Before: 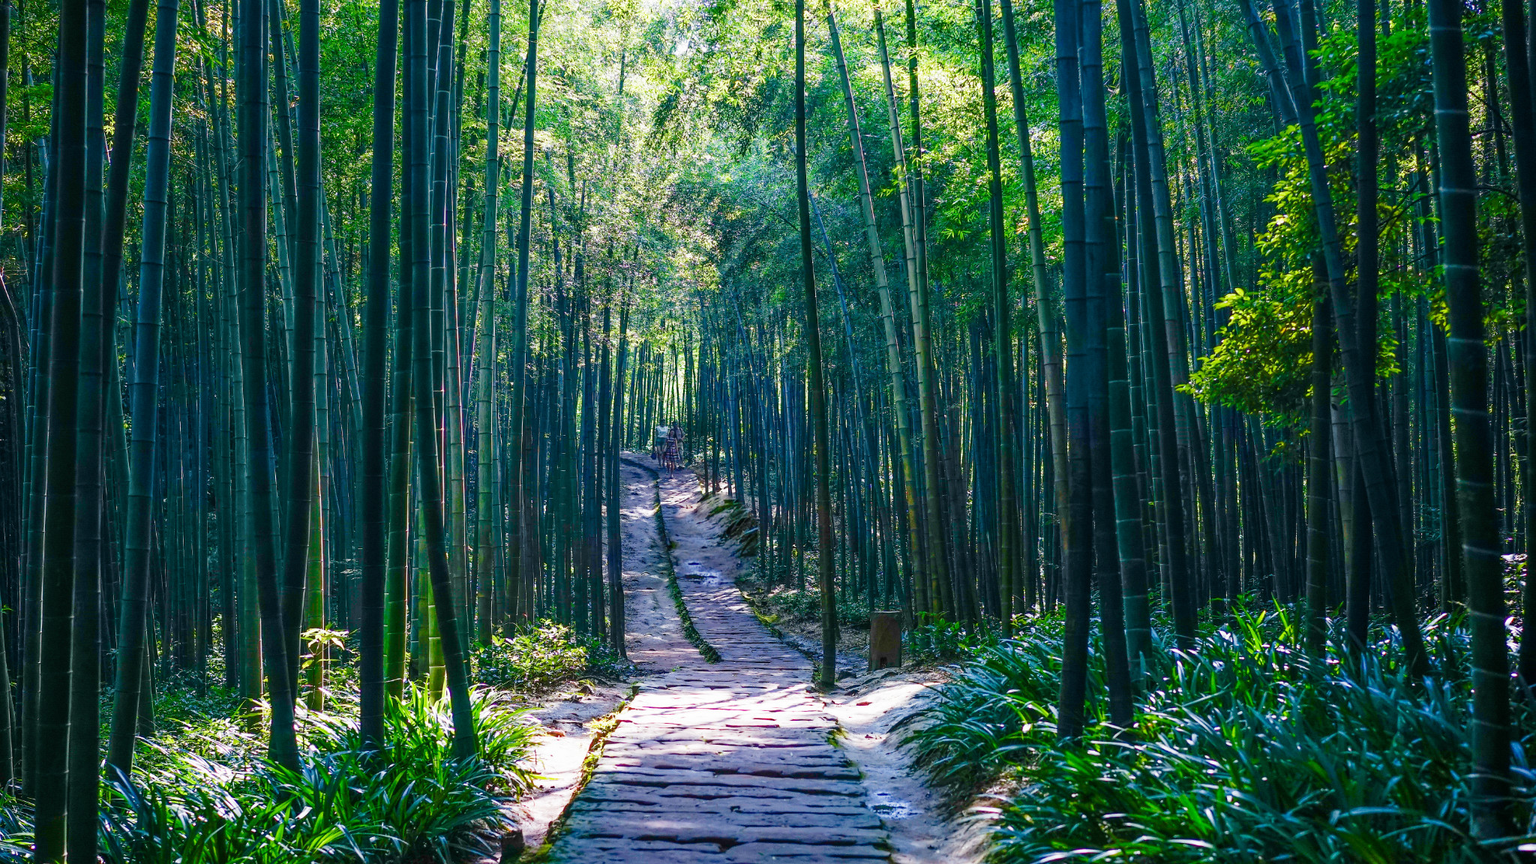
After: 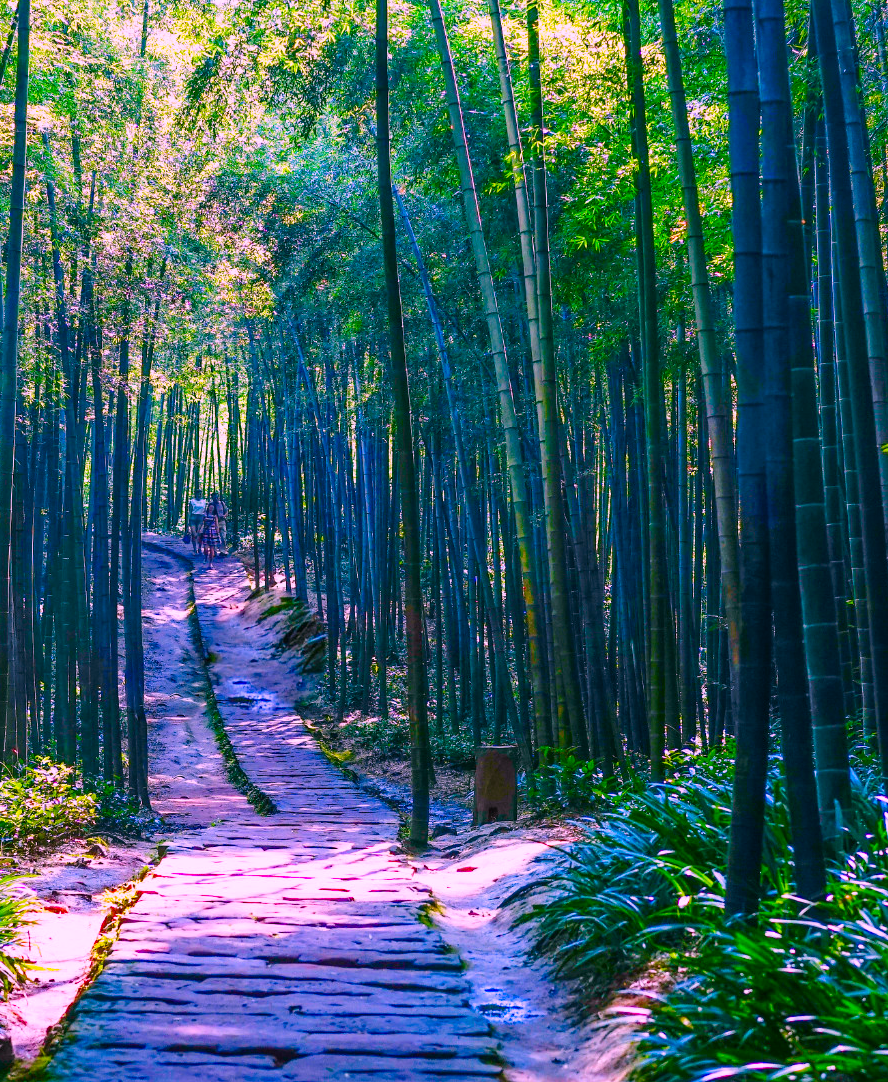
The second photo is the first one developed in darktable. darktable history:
rotate and perspective: automatic cropping original format, crop left 0, crop top 0
white balance: emerald 1
color correction: highlights a* 19.5, highlights b* -11.53, saturation 1.69
crop: left 33.452%, top 6.025%, right 23.155%
